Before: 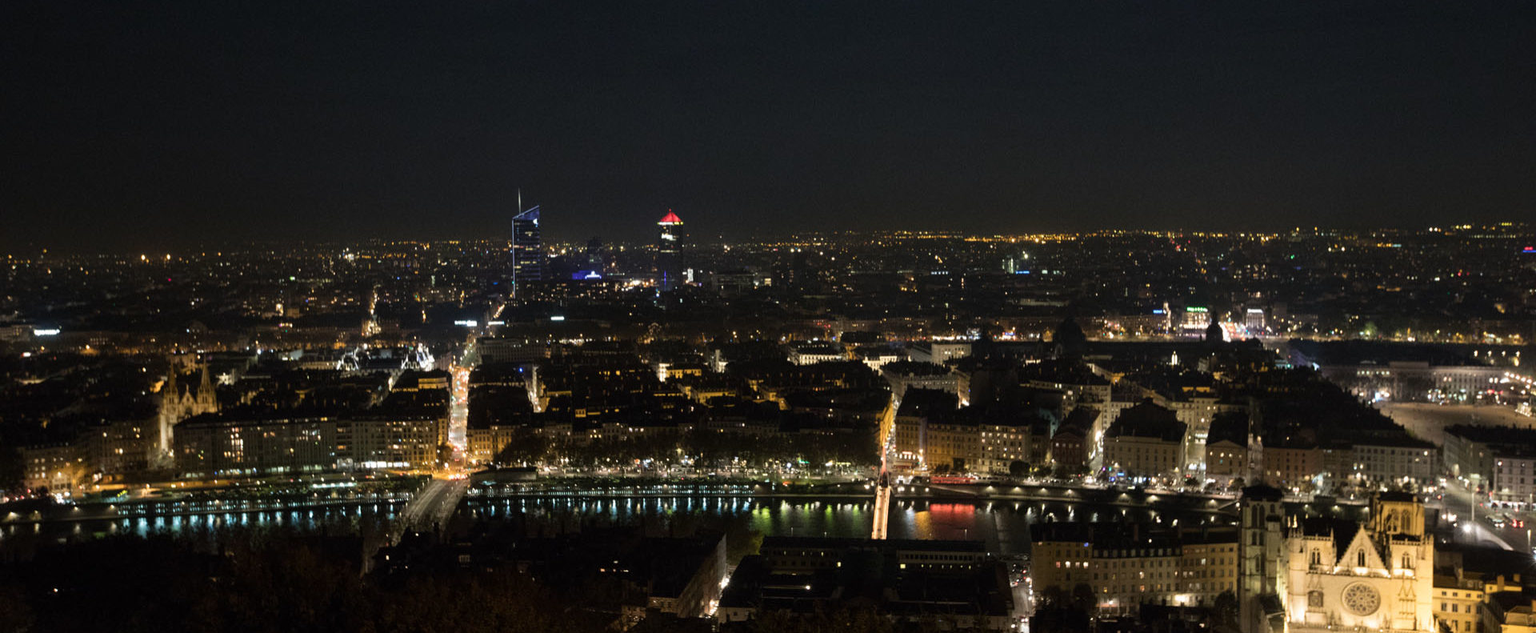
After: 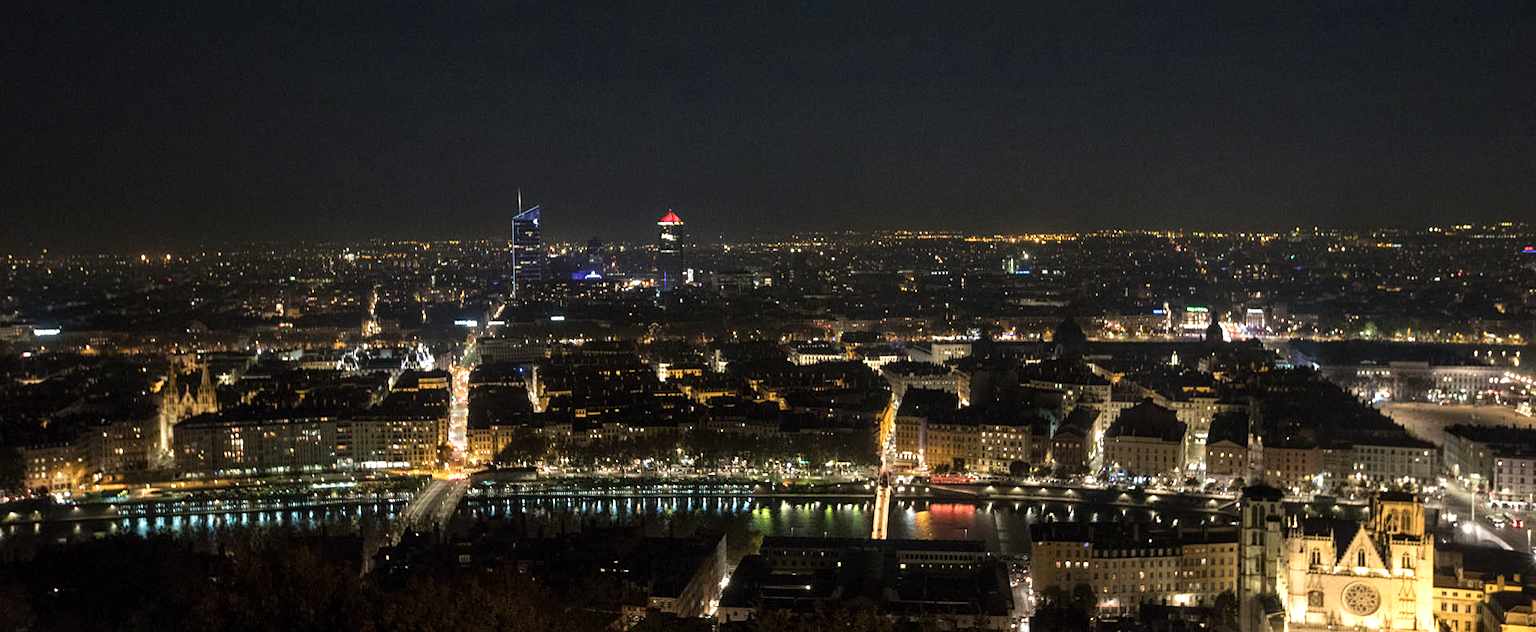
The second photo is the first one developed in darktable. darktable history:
local contrast: on, module defaults
exposure: exposure 0.496 EV, compensate highlight preservation false
sharpen: amount 0.207
